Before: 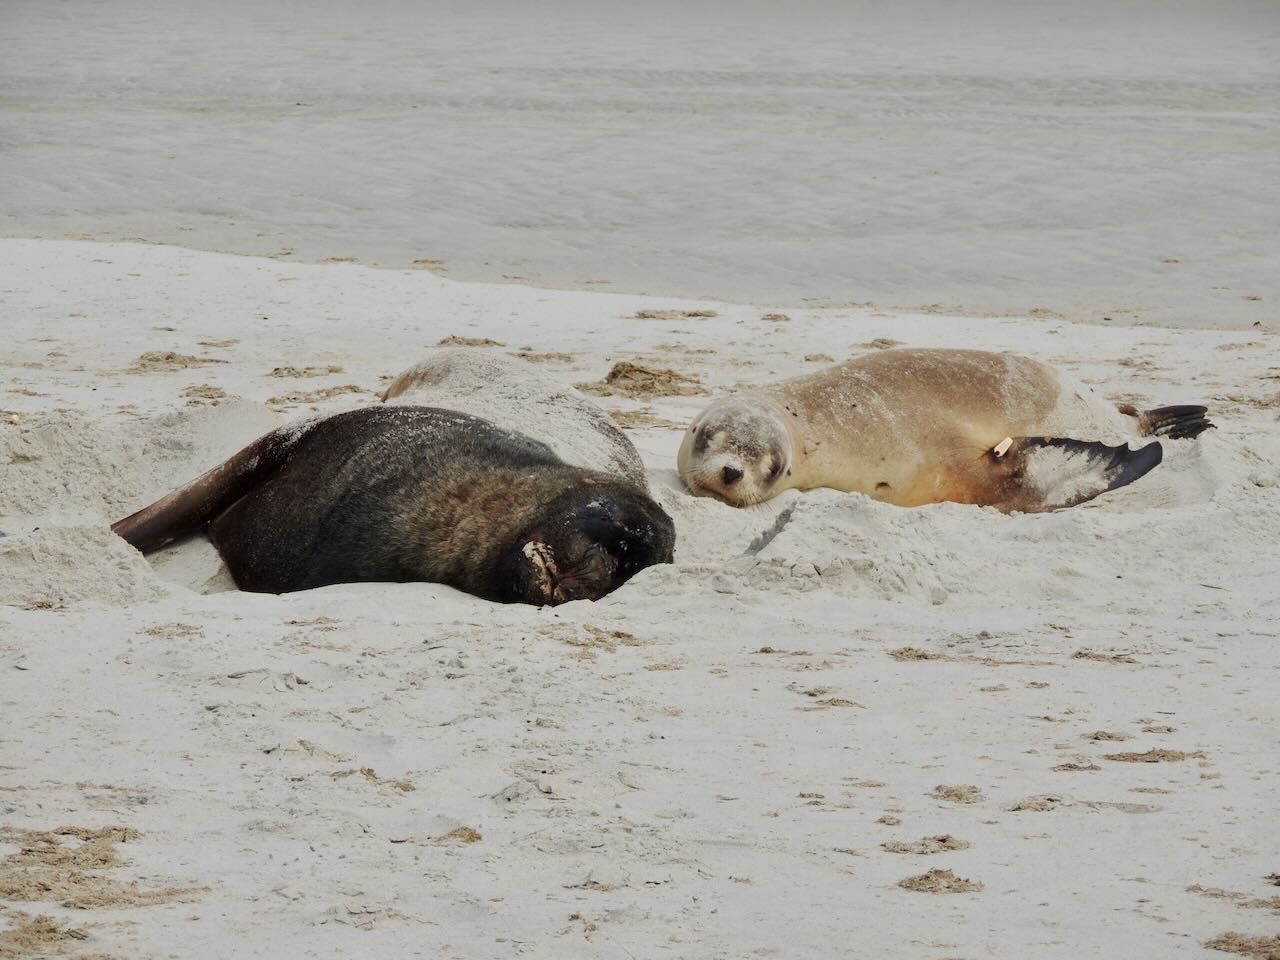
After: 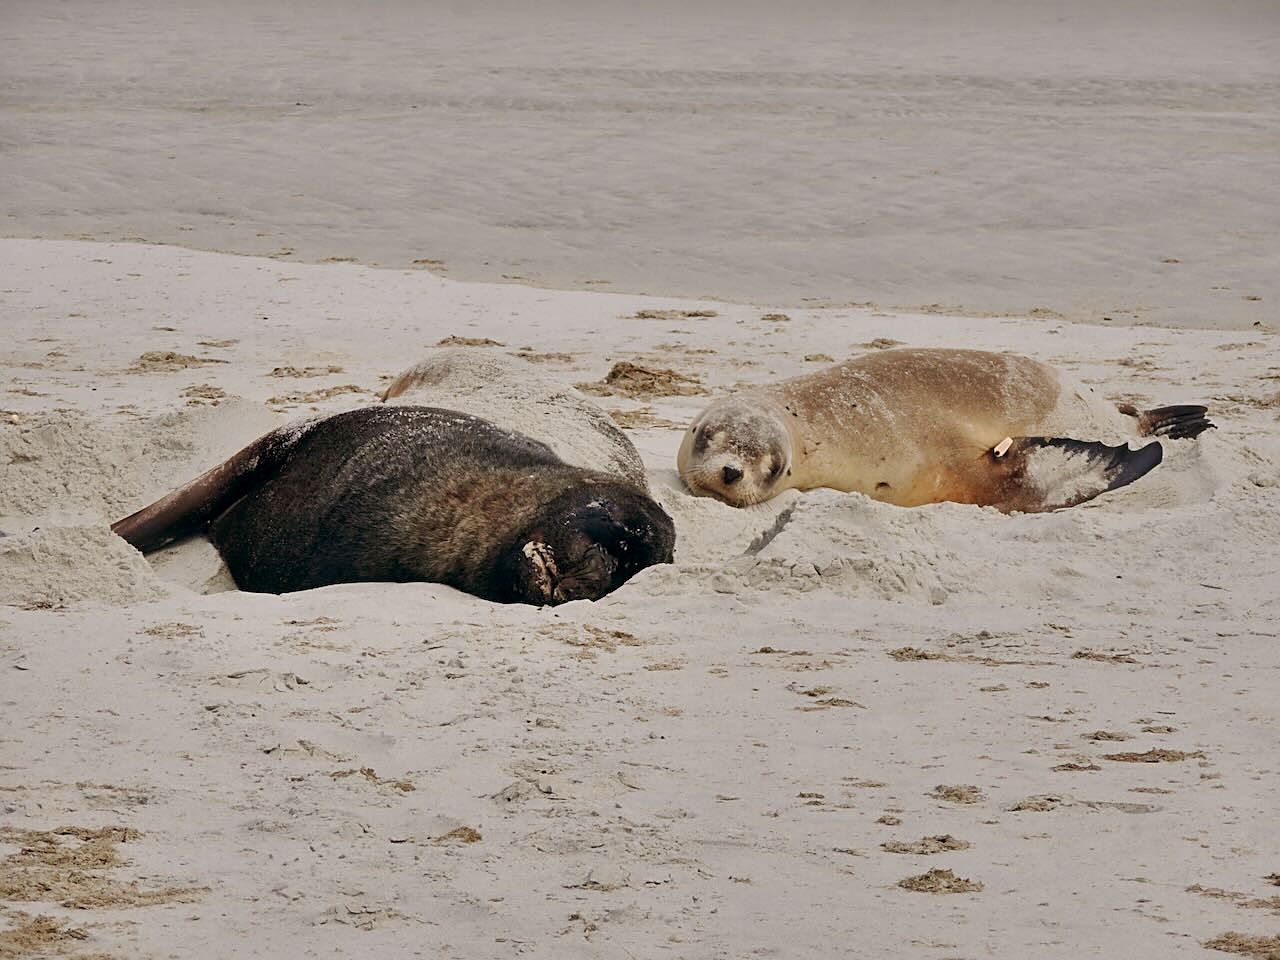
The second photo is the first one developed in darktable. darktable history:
sharpen: on, module defaults
white balance: red 1, blue 1
shadows and highlights: low approximation 0.01, soften with gaussian
color balance: lift [0.998, 0.998, 1.001, 1.002], gamma [0.995, 1.025, 0.992, 0.975], gain [0.995, 1.02, 0.997, 0.98]
